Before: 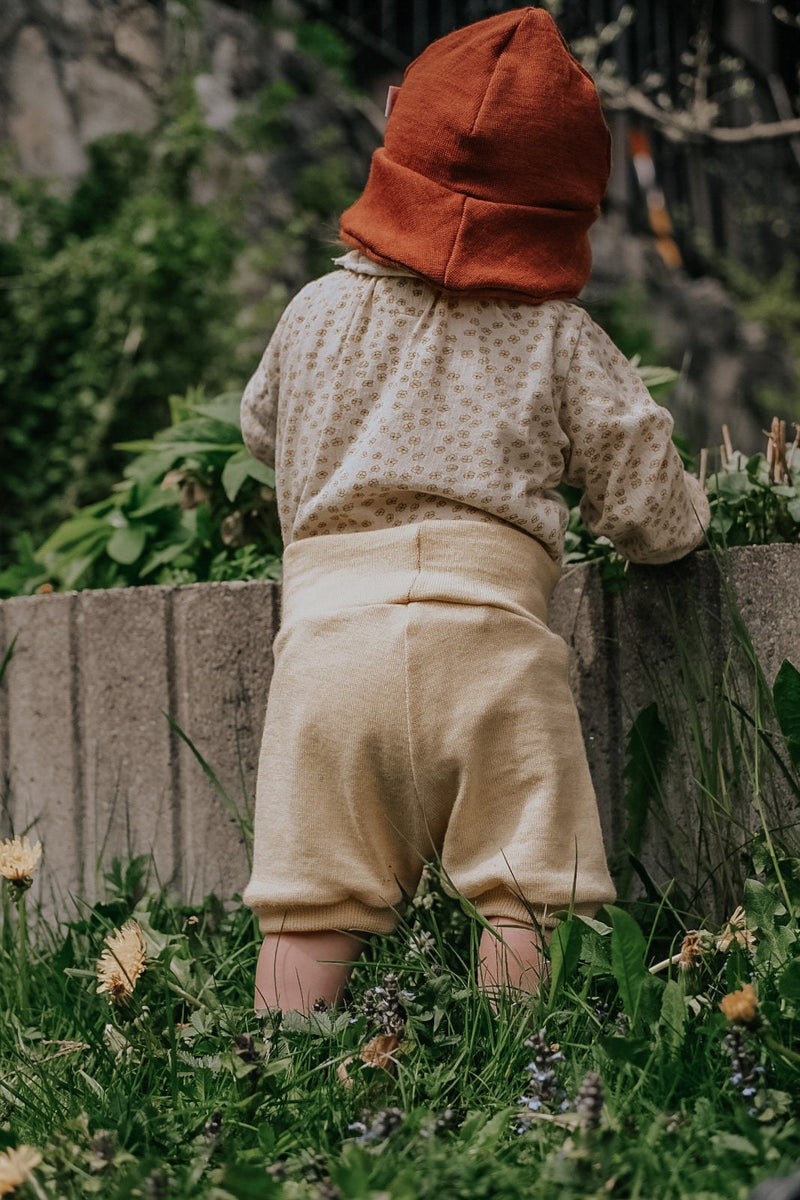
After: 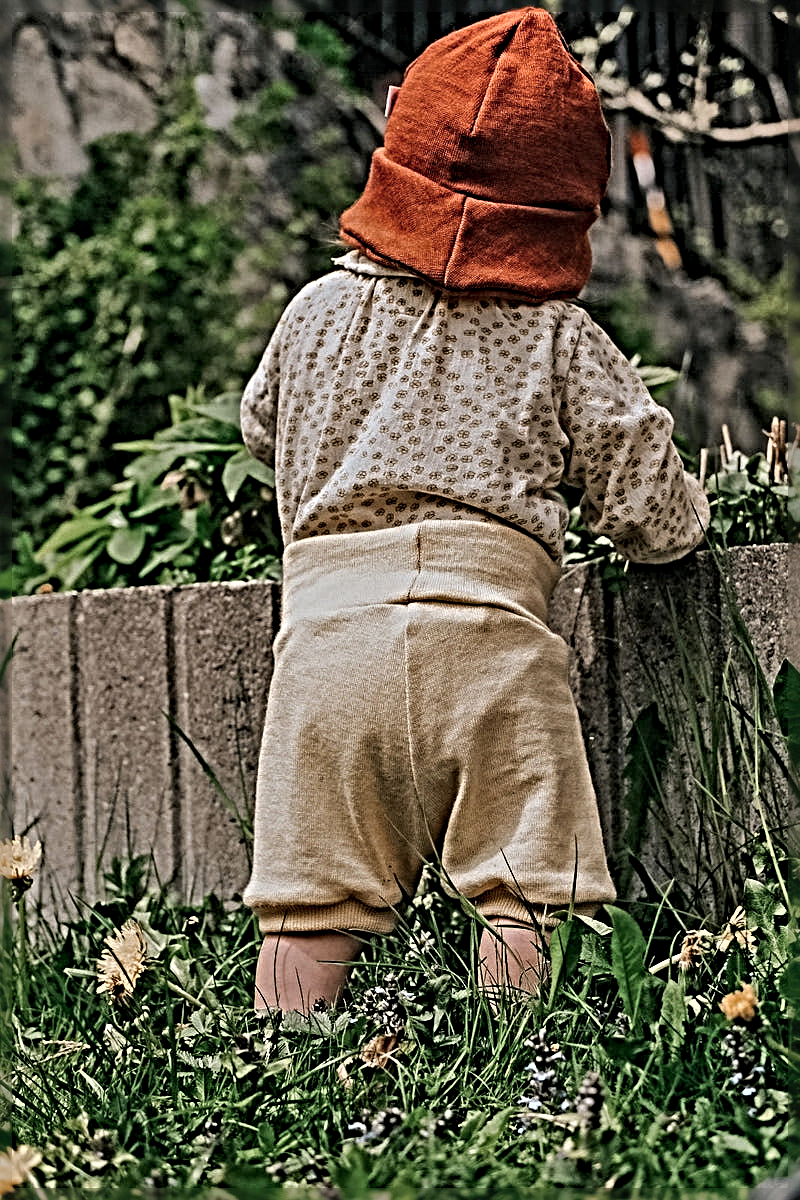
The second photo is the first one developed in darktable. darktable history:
contrast brightness saturation: saturation -0.05
shadows and highlights: low approximation 0.01, soften with gaussian
color balance rgb: shadows fall-off 101%, linear chroma grading › mid-tones 7.63%, perceptual saturation grading › mid-tones 11.68%, mask middle-gray fulcrum 22.45%, global vibrance 10.11%, saturation formula JzAzBz (2021)
sharpen: radius 6.3, amount 1.8, threshold 0
